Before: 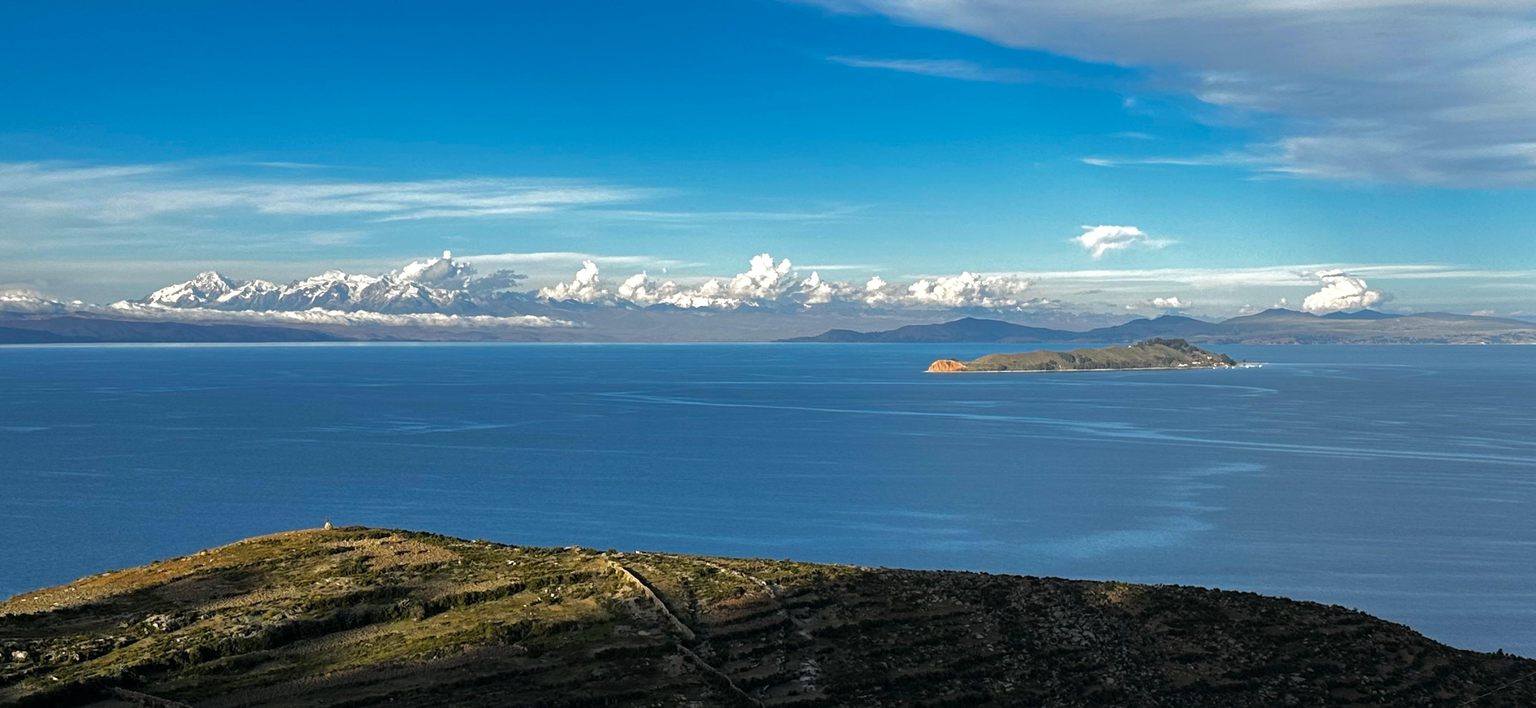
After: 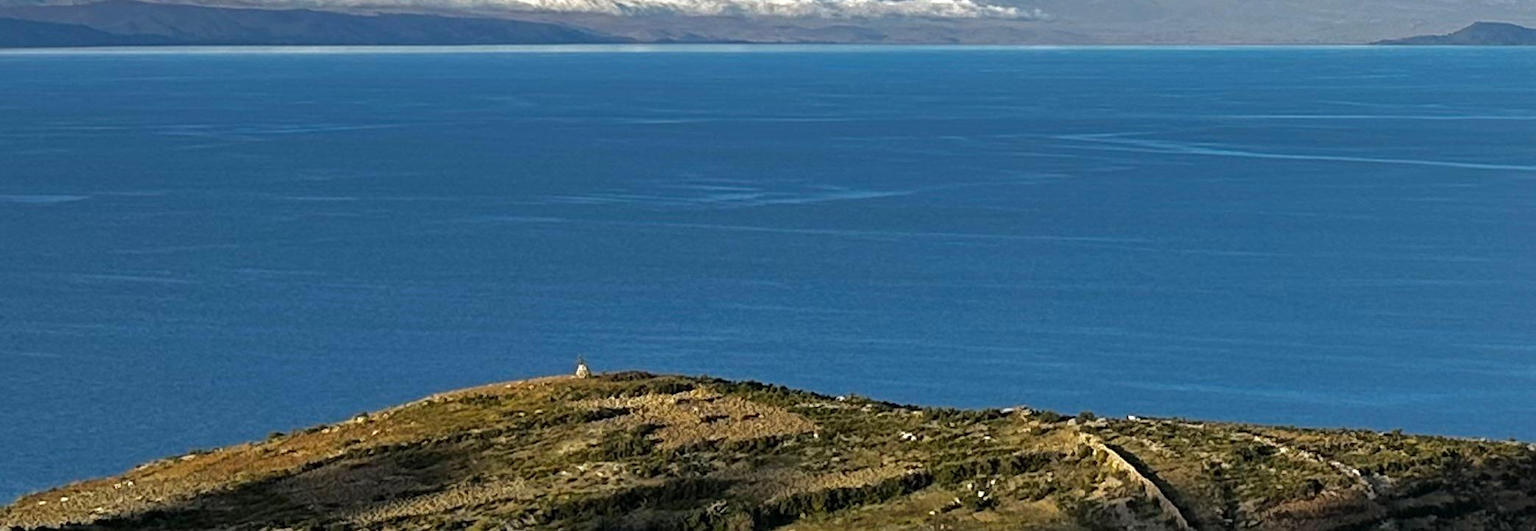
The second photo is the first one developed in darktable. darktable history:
sharpen: amount 0.2
crop: top 44.803%, right 43.636%, bottom 12.862%
